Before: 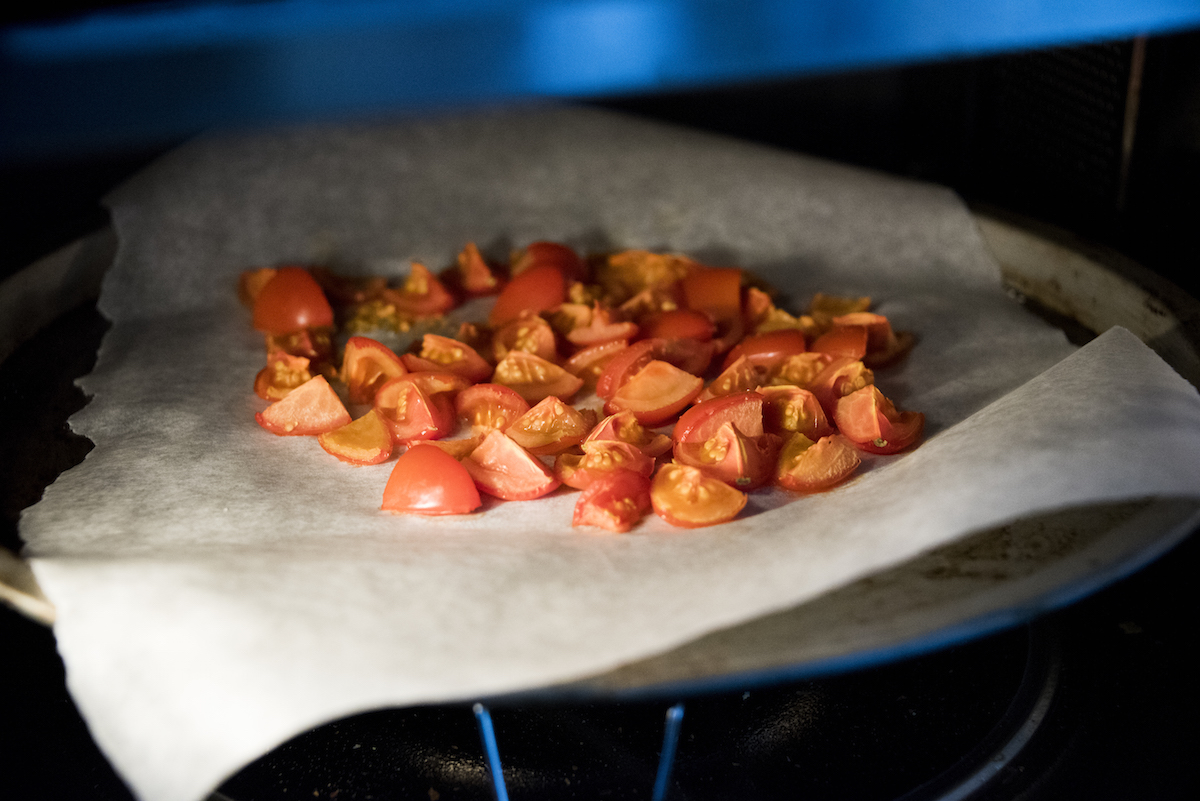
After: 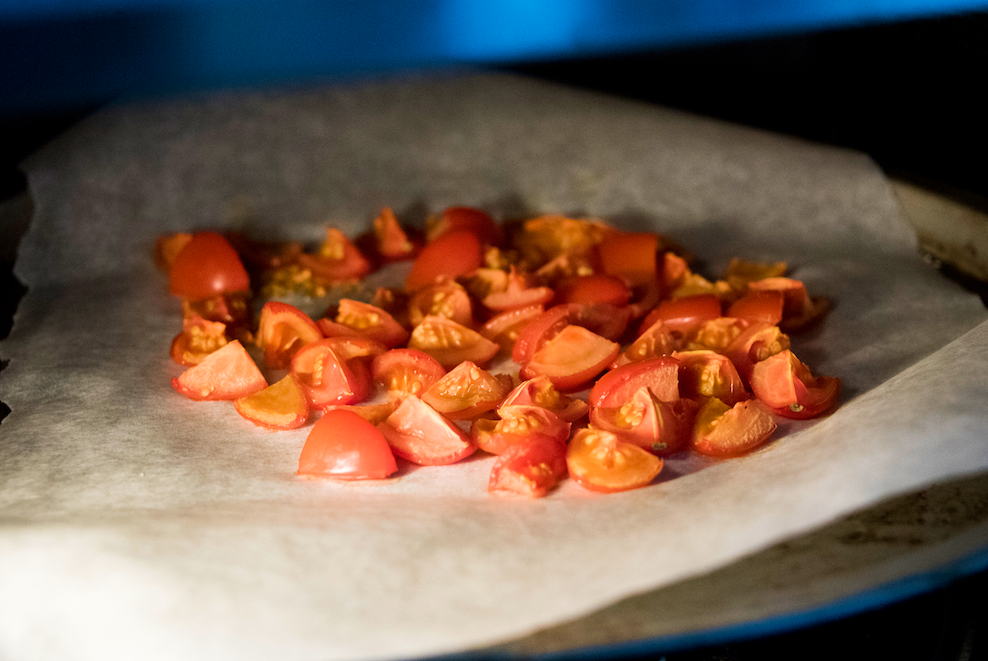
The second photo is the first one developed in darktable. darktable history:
velvia: strength 39.89%
crop and rotate: left 7.019%, top 4.416%, right 10.566%, bottom 12.948%
